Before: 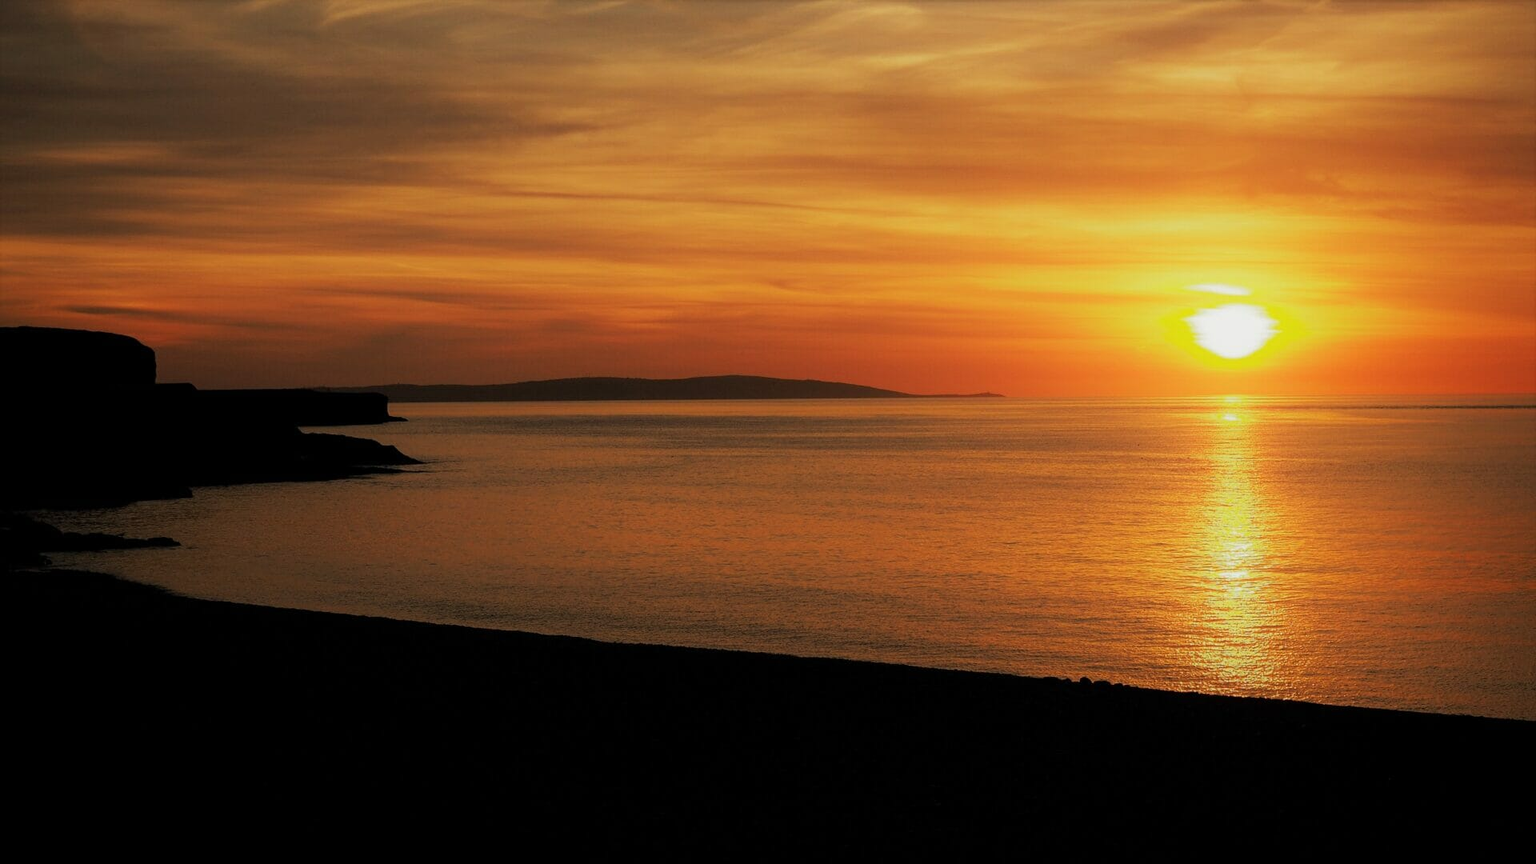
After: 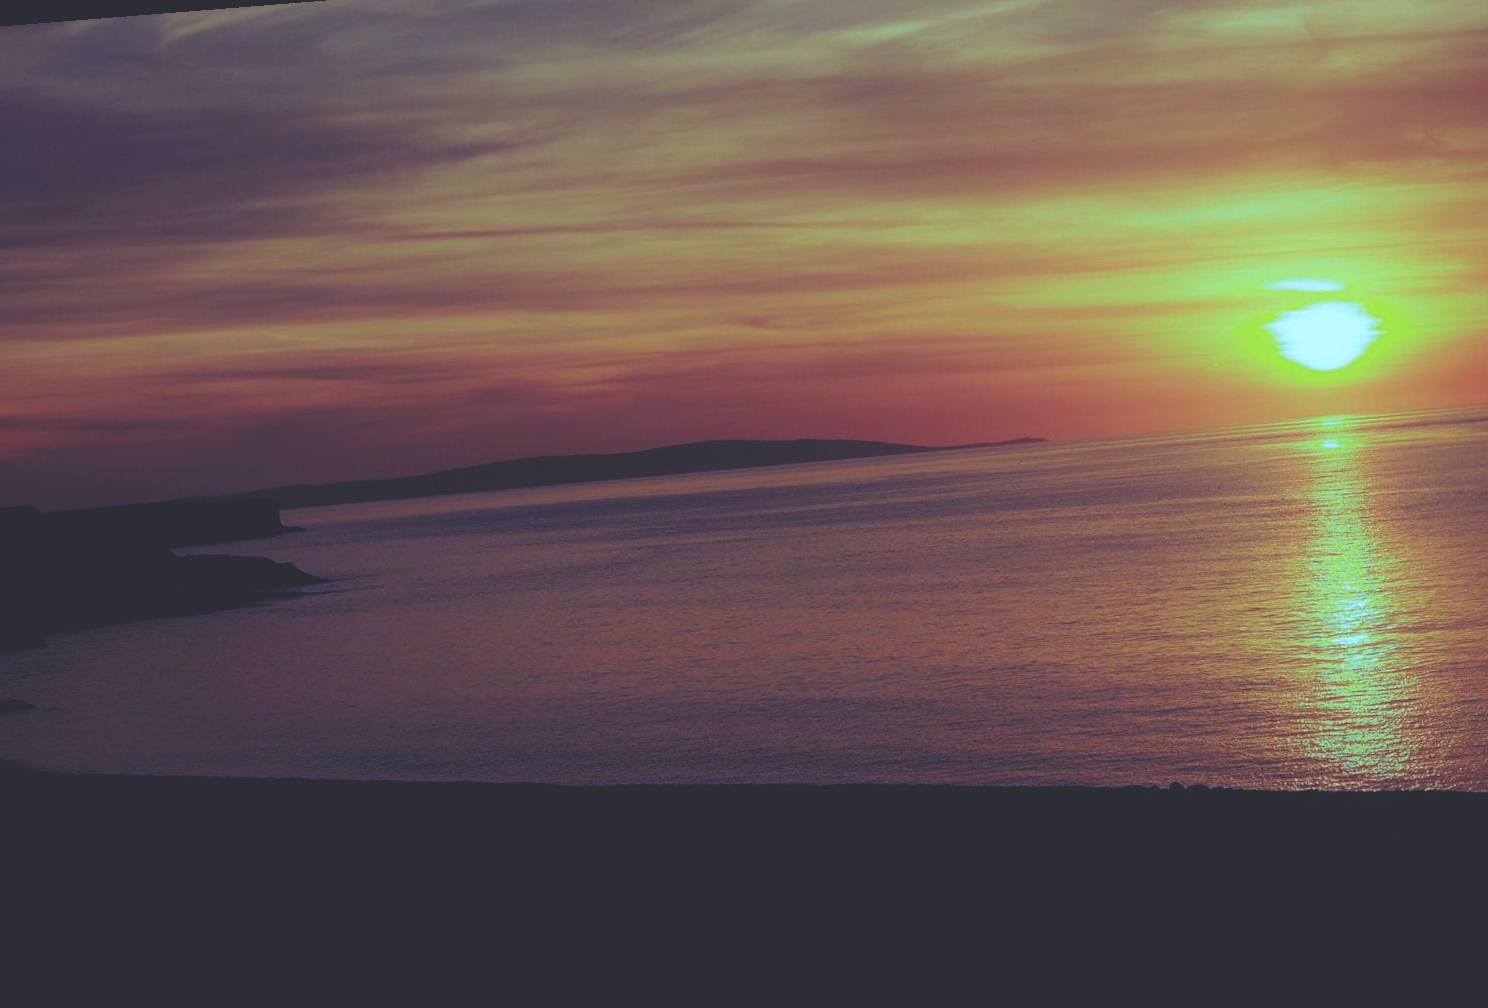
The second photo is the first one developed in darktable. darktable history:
crop: left 7.598%, right 7.873%
rotate and perspective: rotation -4.57°, crop left 0.054, crop right 0.944, crop top 0.087, crop bottom 0.914
white balance: red 0.948, green 1.02, blue 1.176
rgb curve: curves: ch0 [(0, 0.186) (0.314, 0.284) (0.576, 0.466) (0.805, 0.691) (0.936, 0.886)]; ch1 [(0, 0.186) (0.314, 0.284) (0.581, 0.534) (0.771, 0.746) (0.936, 0.958)]; ch2 [(0, 0.216) (0.275, 0.39) (1, 1)], mode RGB, independent channels, compensate middle gray true, preserve colors none
